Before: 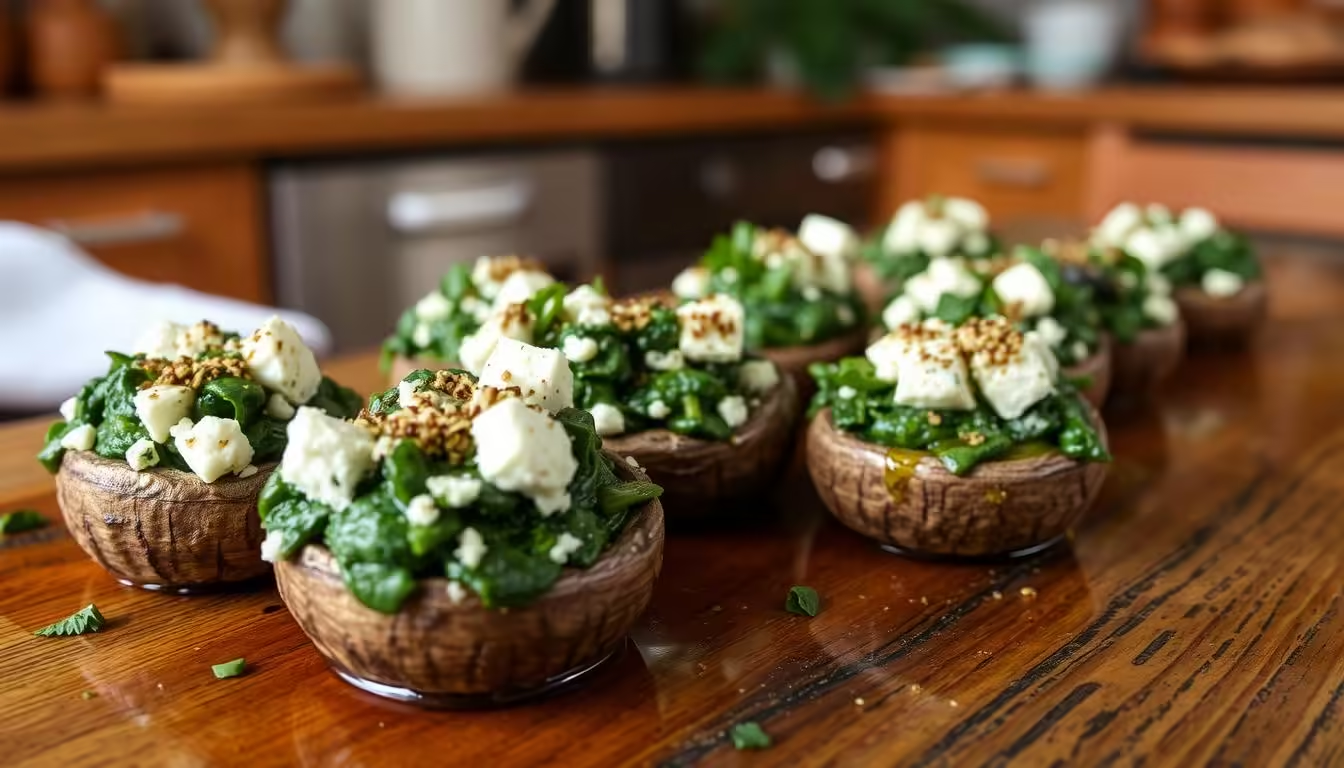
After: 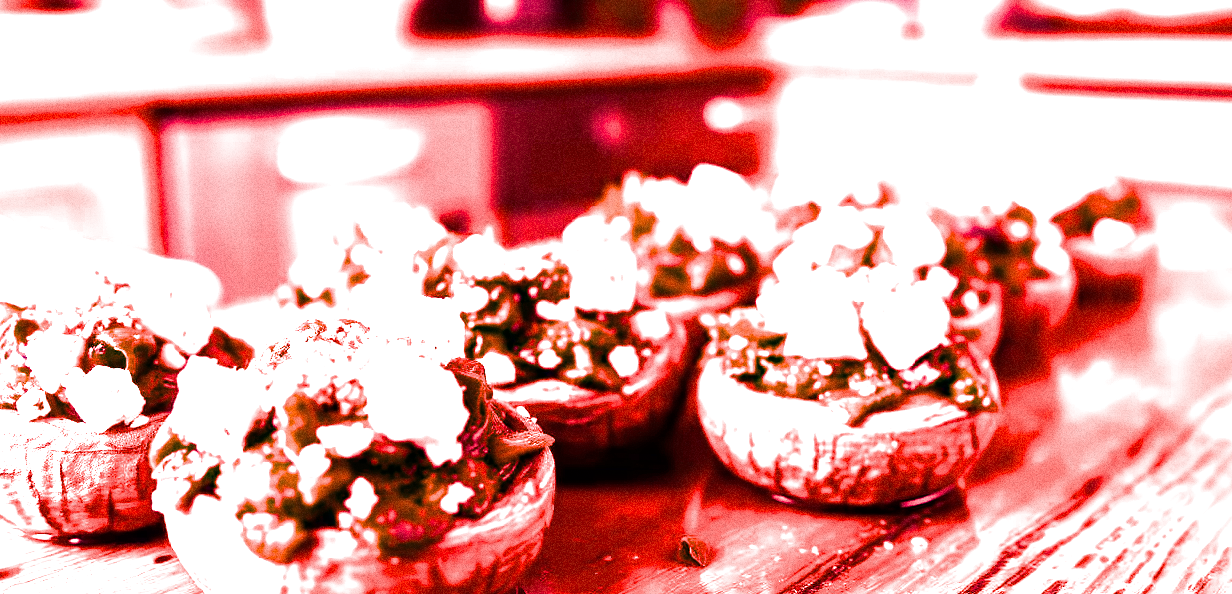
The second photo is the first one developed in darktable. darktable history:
crop: left 8.155%, top 6.611%, bottom 15.385%
white balance: red 4.26, blue 1.802
grain: coarseness 0.09 ISO, strength 40%
filmic rgb: black relative exposure -16 EV, white relative exposure 2.93 EV, hardness 10.04, color science v6 (2022)
color balance rgb: perceptual saturation grading › global saturation 24.74%, perceptual saturation grading › highlights -51.22%, perceptual saturation grading › mid-tones 19.16%, perceptual saturation grading › shadows 60.98%, global vibrance 50%
